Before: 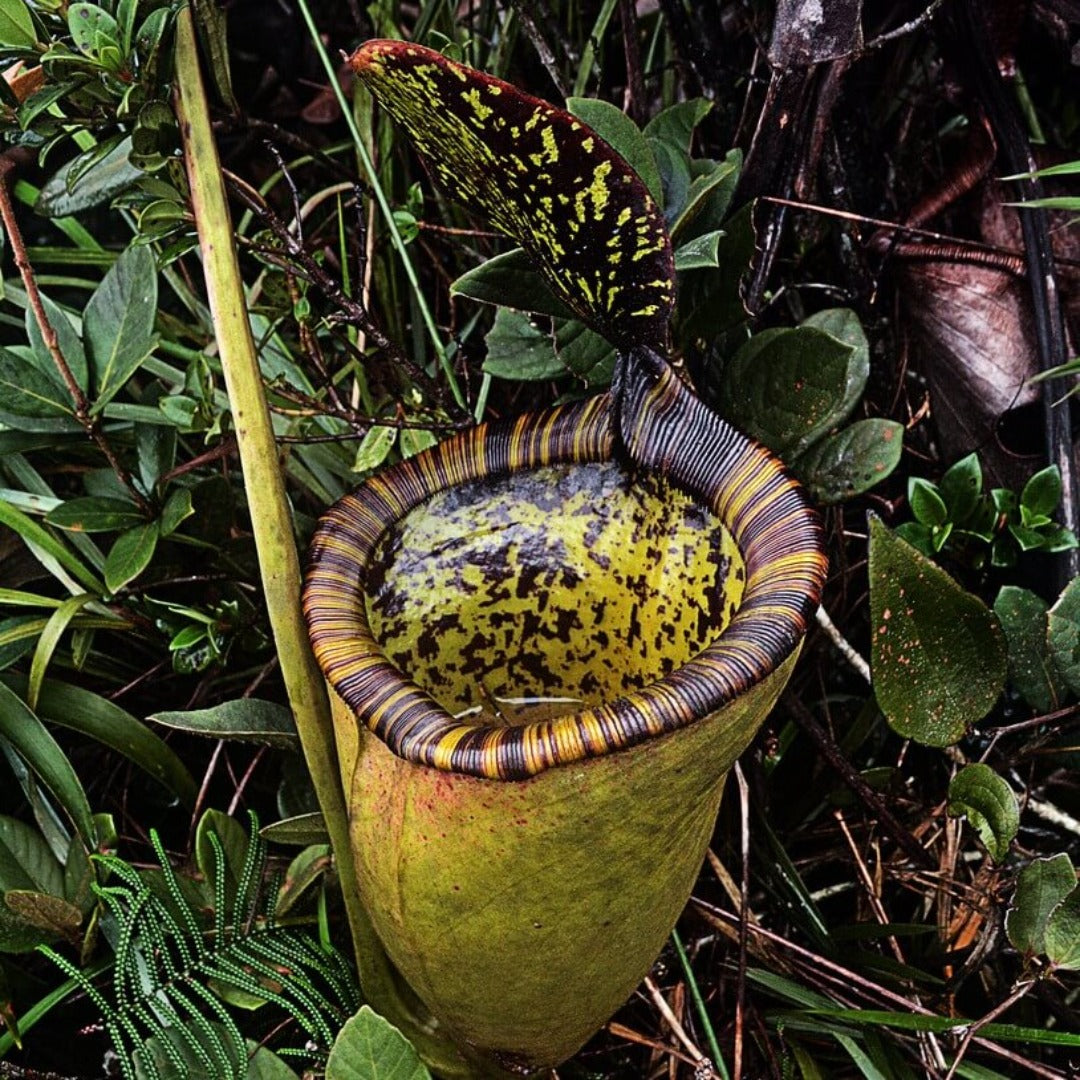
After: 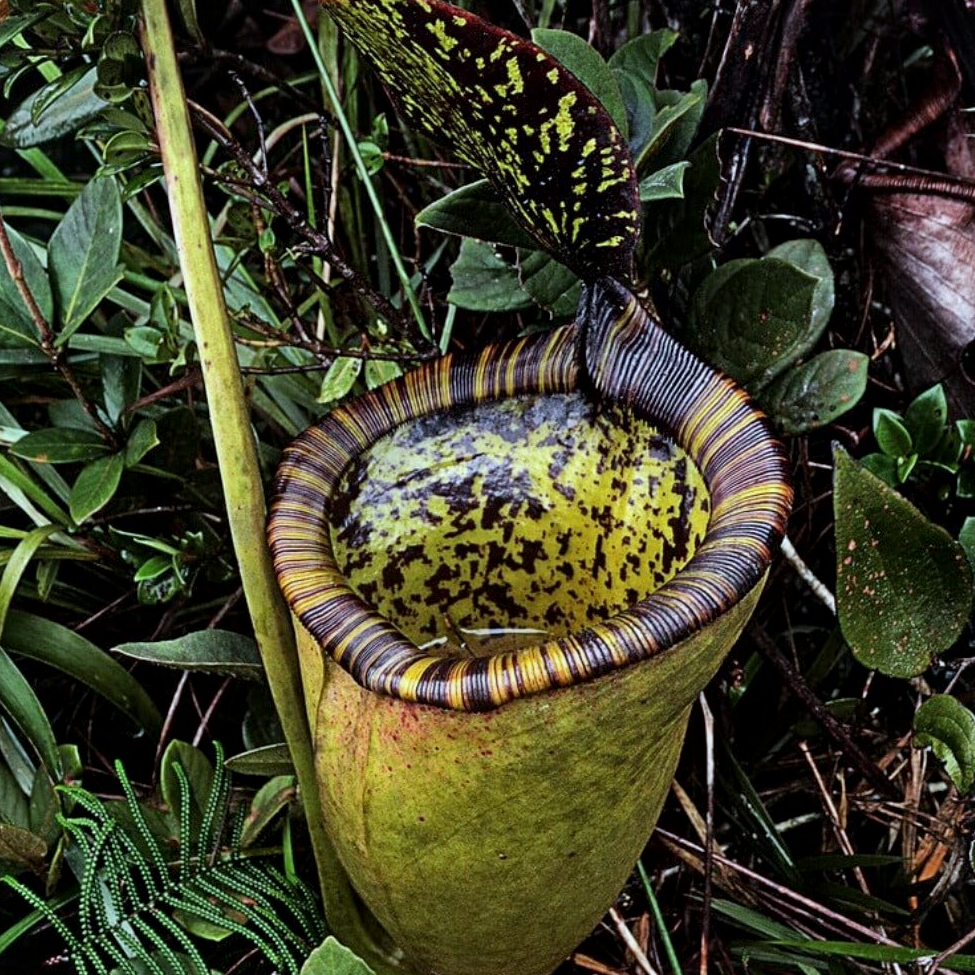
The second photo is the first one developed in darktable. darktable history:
local contrast: mode bilateral grid, contrast 20, coarseness 50, detail 132%, midtone range 0.2
white balance: red 0.925, blue 1.046
crop: left 3.305%, top 6.436%, right 6.389%, bottom 3.258%
